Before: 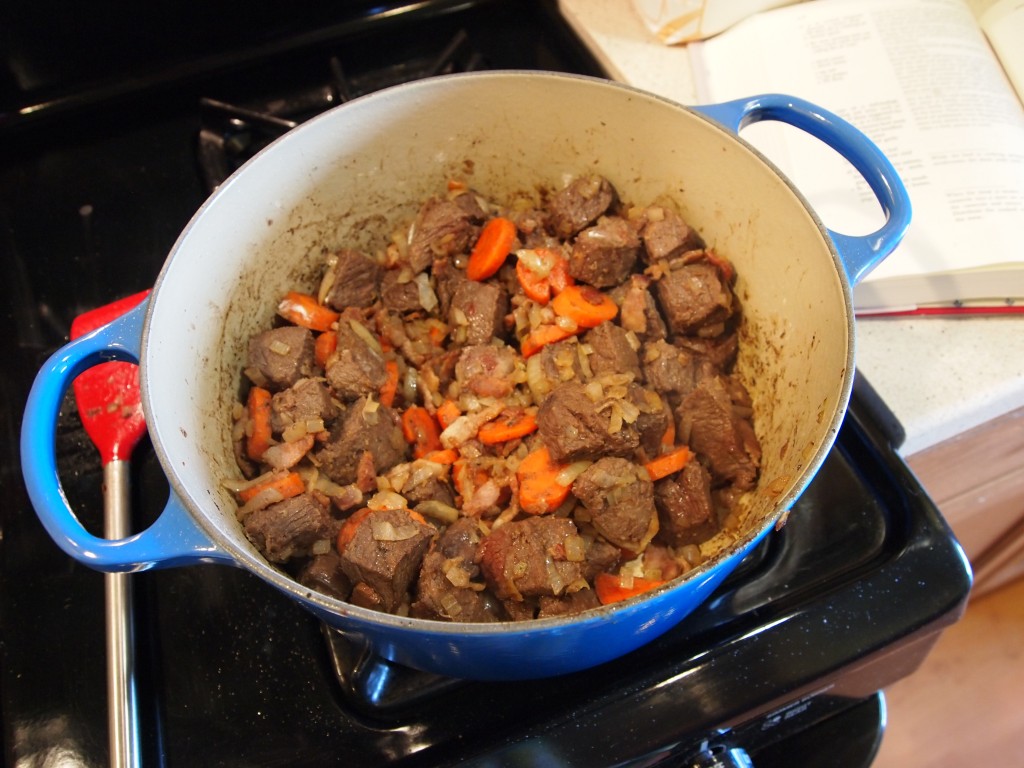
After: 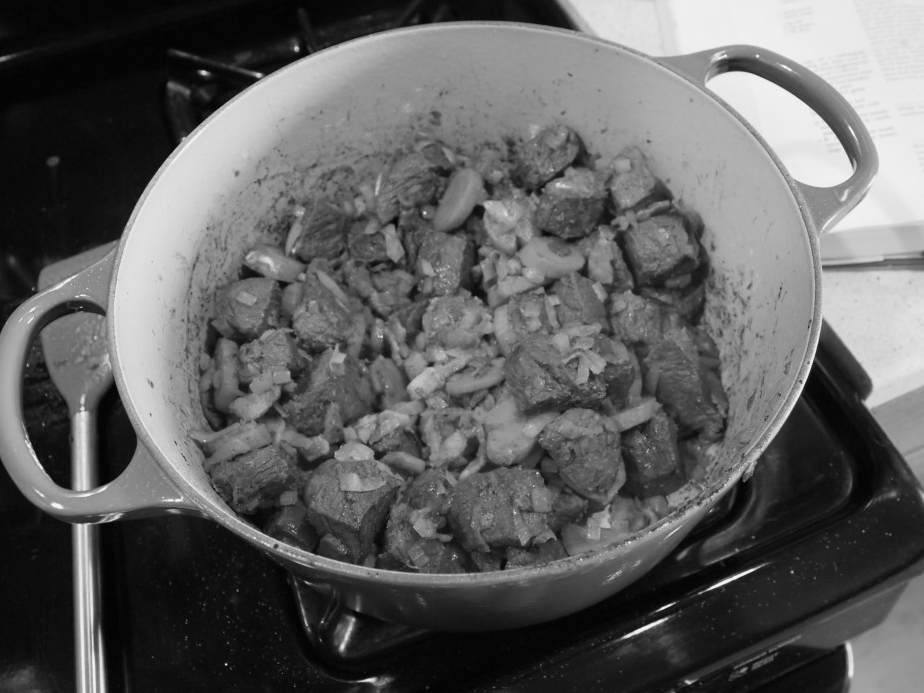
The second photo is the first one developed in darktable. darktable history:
white balance: emerald 1
crop: left 3.305%, top 6.436%, right 6.389%, bottom 3.258%
monochrome: a 14.95, b -89.96
